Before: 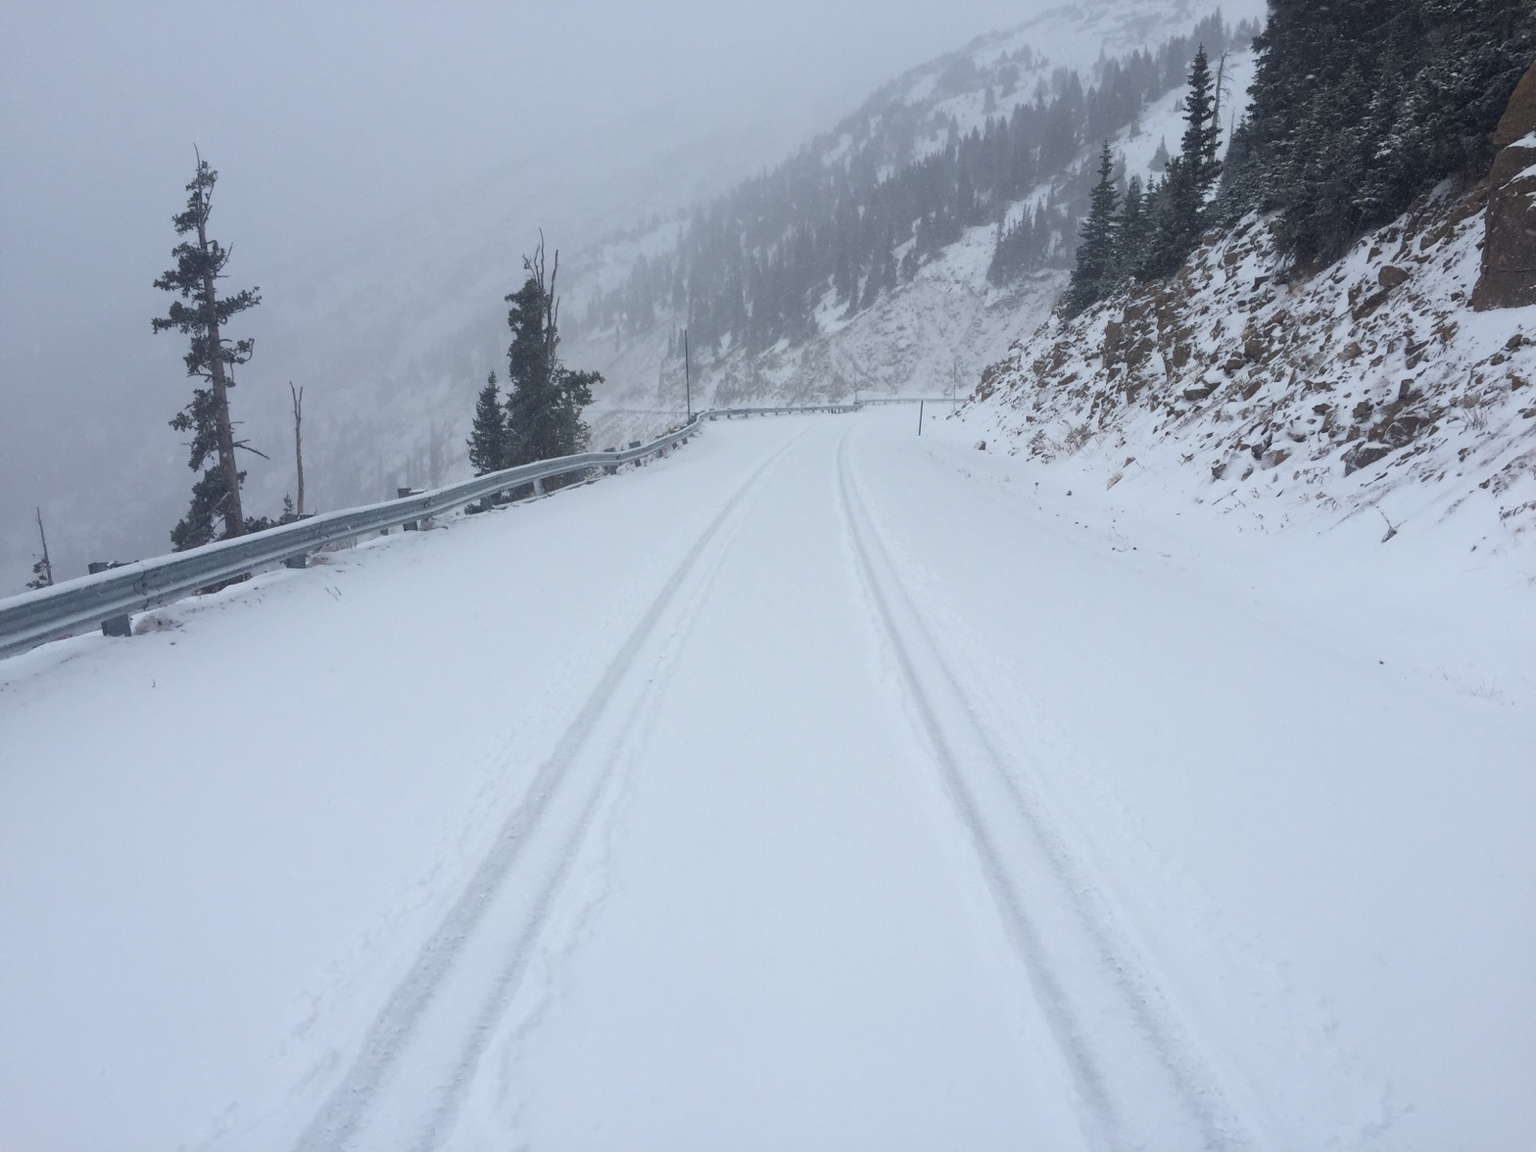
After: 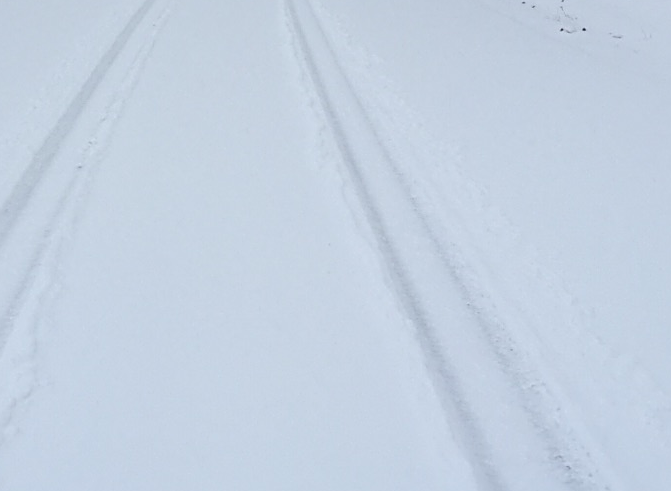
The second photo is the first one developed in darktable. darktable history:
crop: left 37.389%, top 45.242%, right 20.658%, bottom 13.774%
sharpen: radius 3.128
